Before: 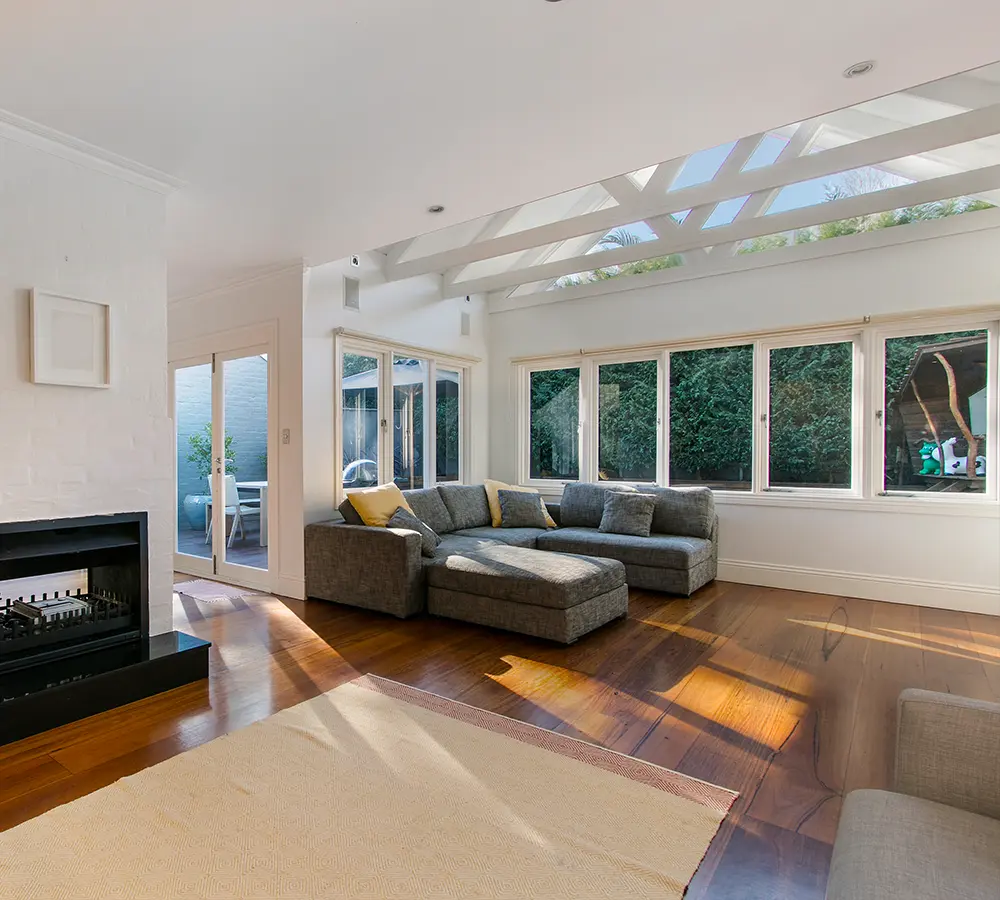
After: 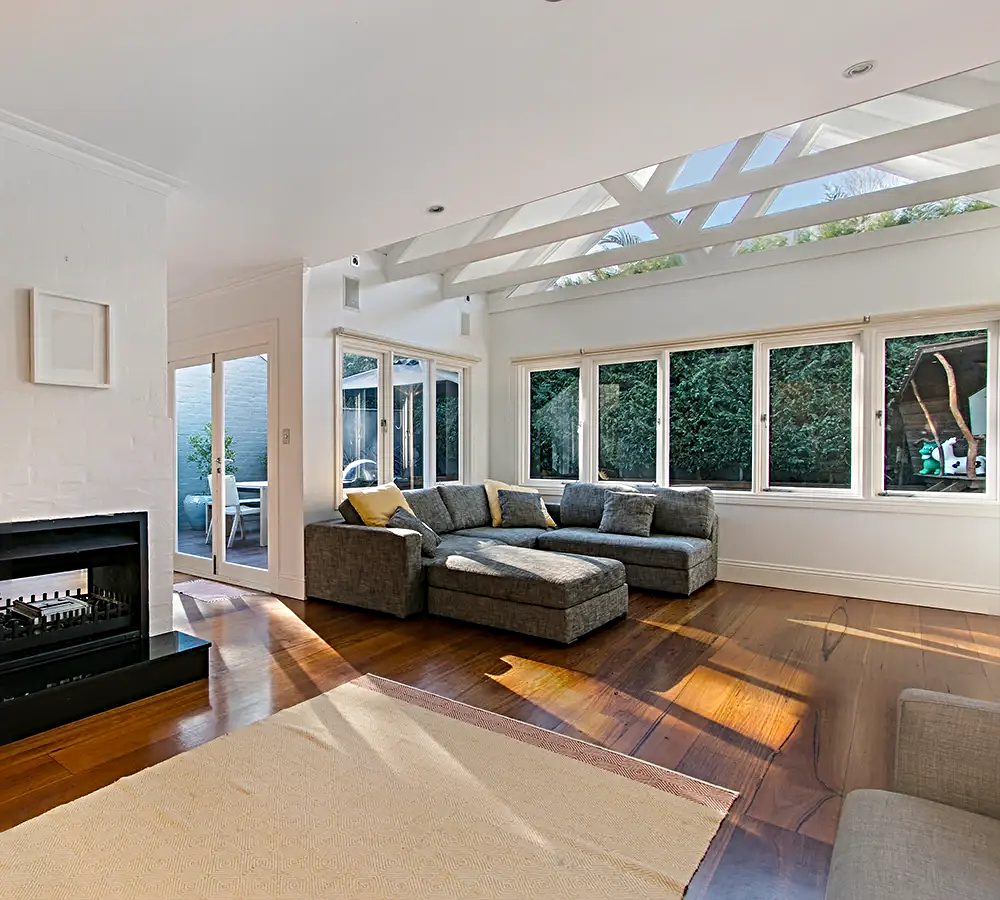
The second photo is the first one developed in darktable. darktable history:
sharpen: radius 4.883
tone equalizer: on, module defaults
